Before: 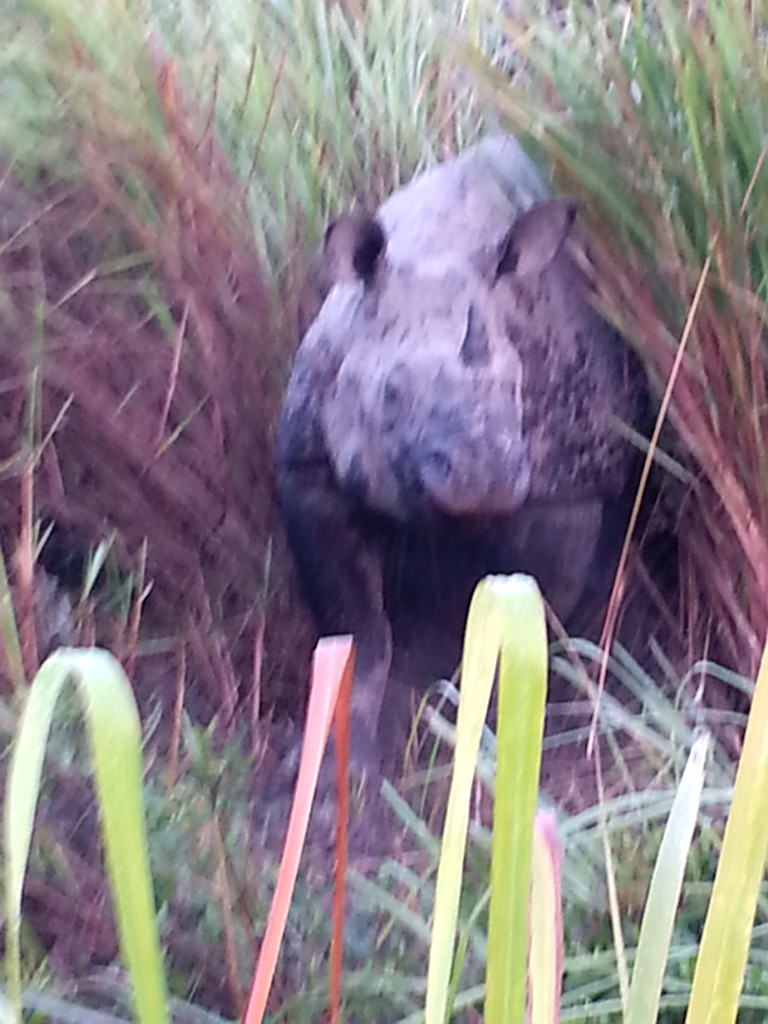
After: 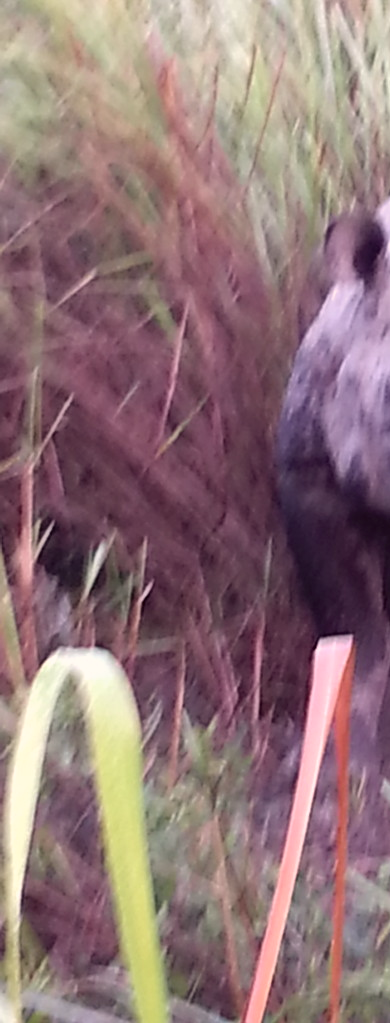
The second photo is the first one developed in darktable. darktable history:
crop and rotate: left 0.025%, top 0%, right 49.073%
color correction: highlights a* 6.54, highlights b* 7.44, shadows a* 6.22, shadows b* 7.04, saturation 0.88
